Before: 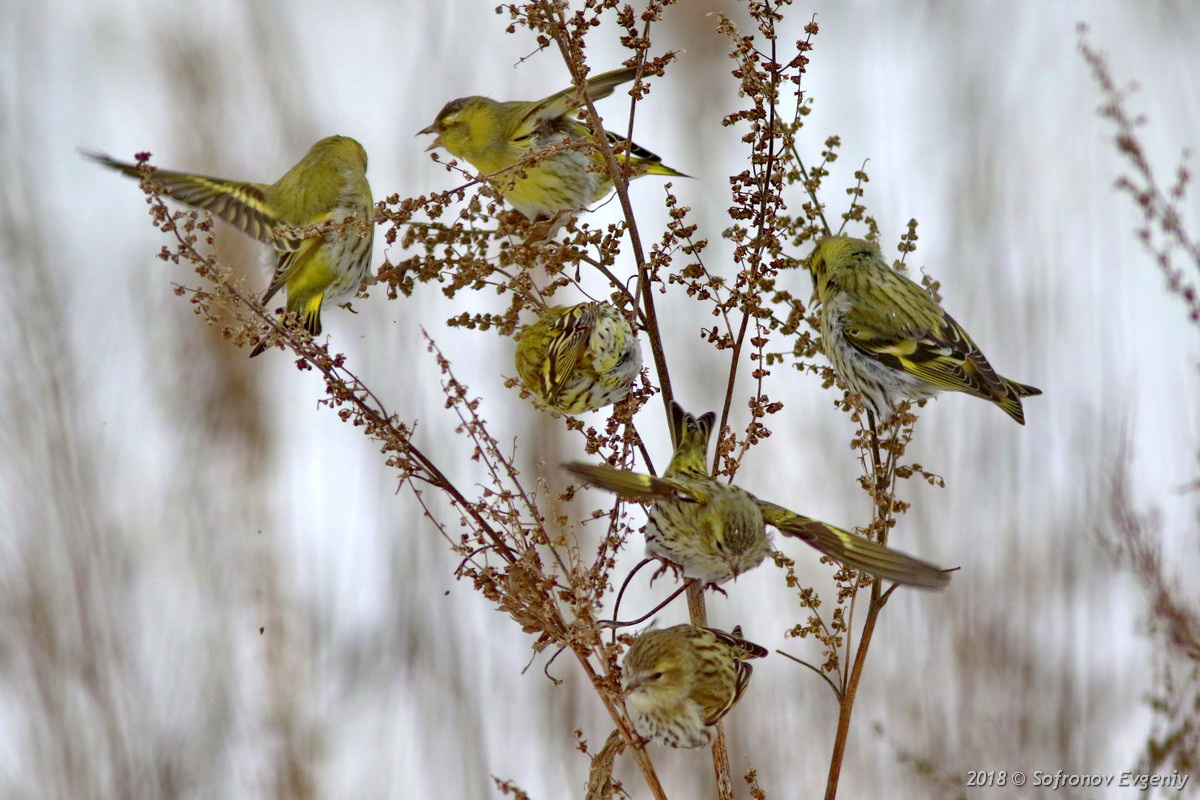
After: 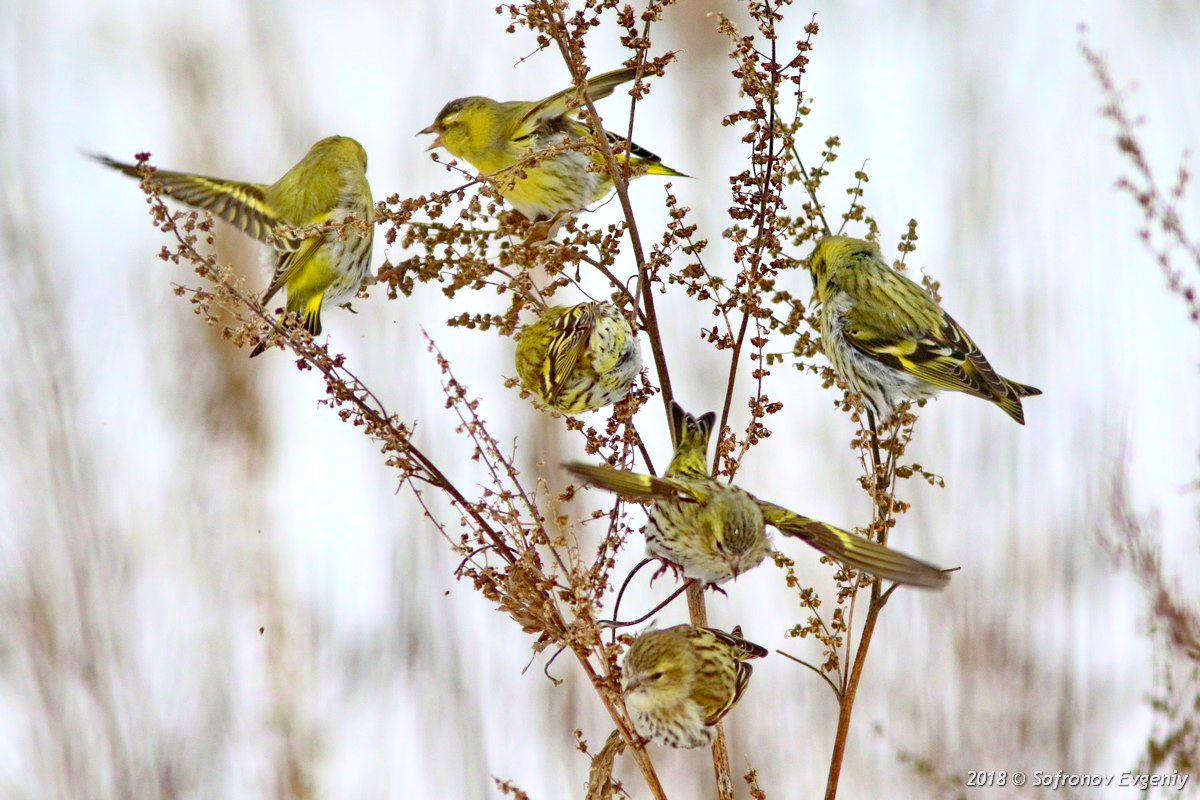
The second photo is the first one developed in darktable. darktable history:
exposure: exposure 0.2 EV, compensate highlight preservation false
contrast brightness saturation: contrast 0.2, brightness 0.16, saturation 0.22
